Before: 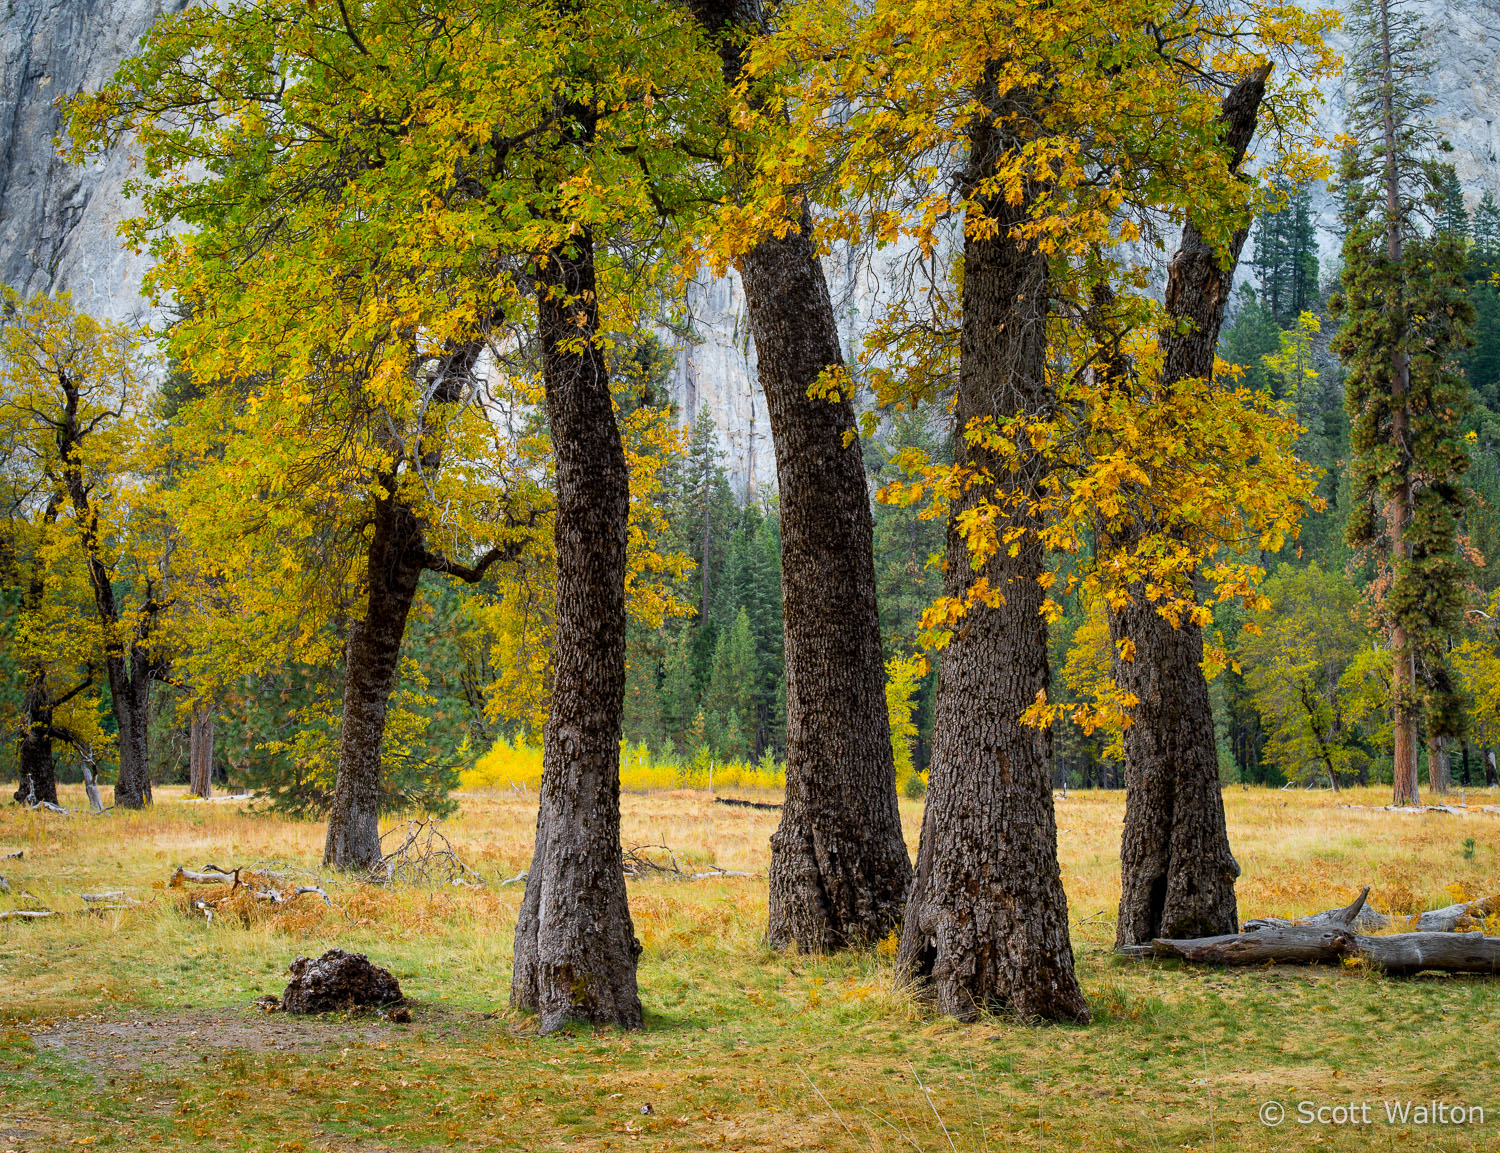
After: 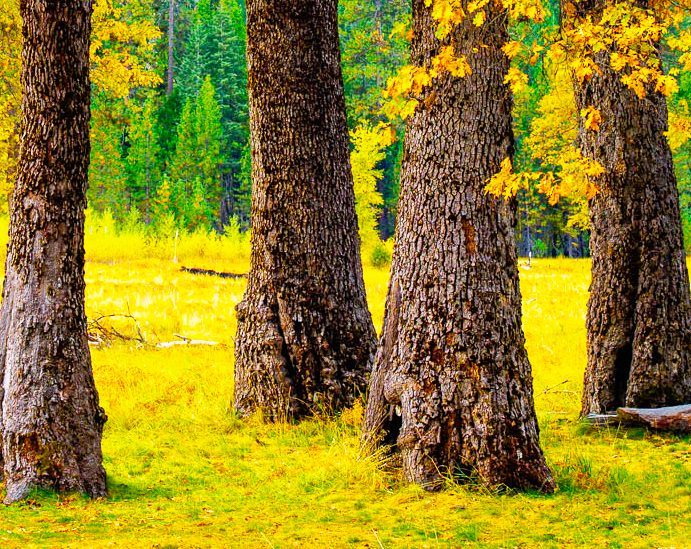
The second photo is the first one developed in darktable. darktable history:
color balance rgb: shadows lift › chroma 2.028%, shadows lift › hue 248.35°, highlights gain › chroma 1.66%, highlights gain › hue 56.41°, linear chroma grading › shadows 10.47%, linear chroma grading › highlights 9.44%, linear chroma grading › global chroma 14.348%, linear chroma grading › mid-tones 14.909%, perceptual saturation grading › global saturation 37.244%, global vibrance 15.377%
shadows and highlights: highlights color adjustment 55.64%
base curve: curves: ch0 [(0, 0) (0.007, 0.004) (0.027, 0.03) (0.046, 0.07) (0.207, 0.54) (0.442, 0.872) (0.673, 0.972) (1, 1)], preserve colors none
crop: left 35.728%, top 46.114%, right 18.184%, bottom 6.21%
